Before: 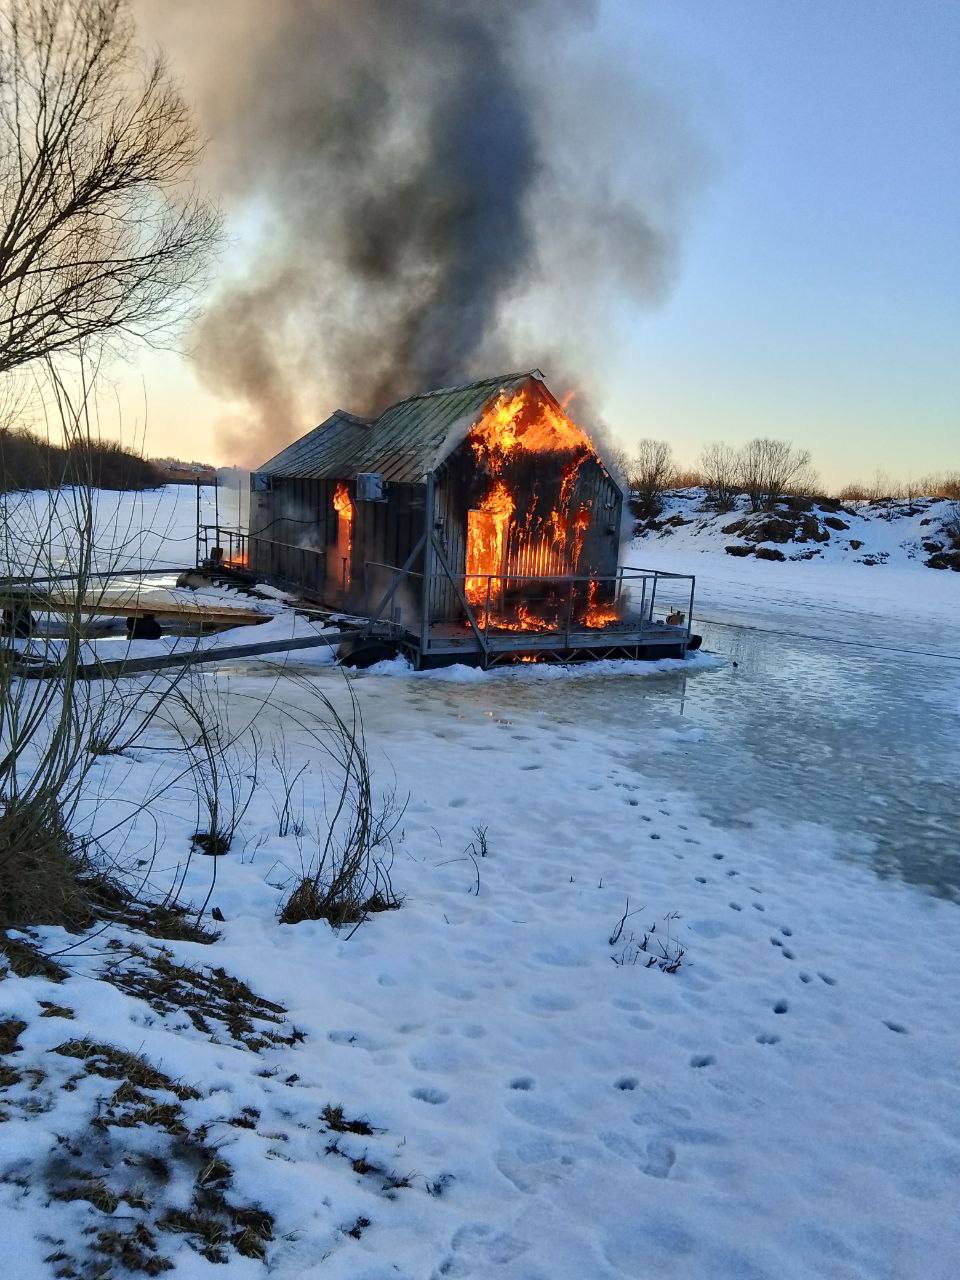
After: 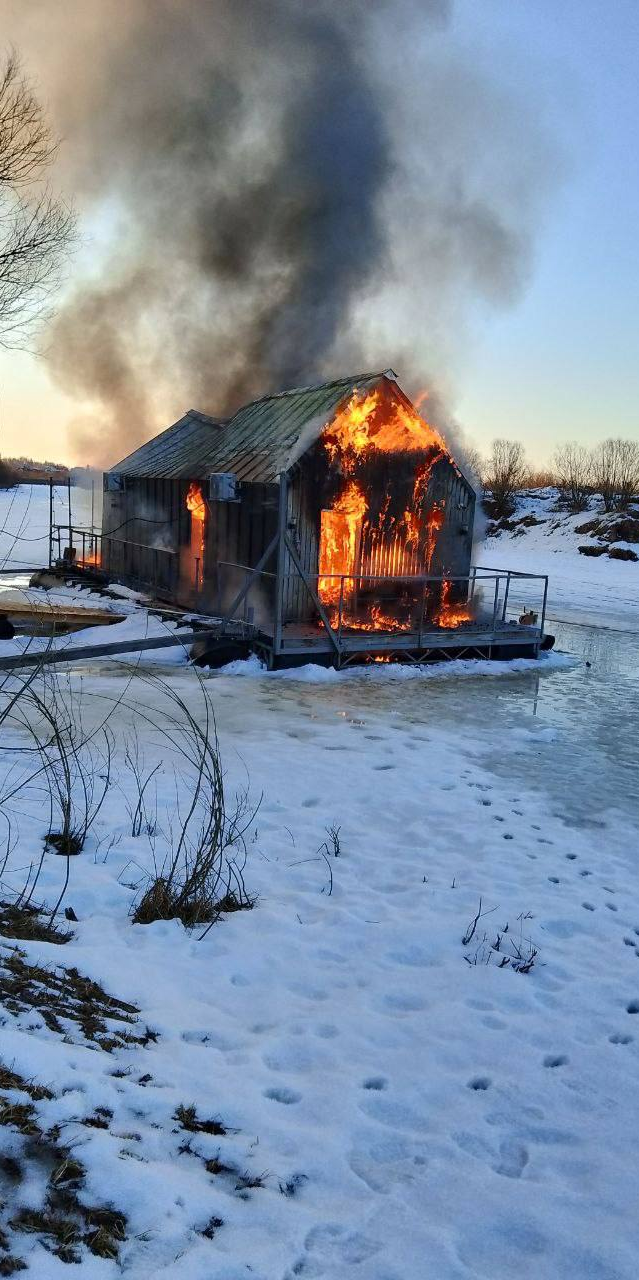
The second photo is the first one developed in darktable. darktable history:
crop: left 15.411%, right 17.927%
